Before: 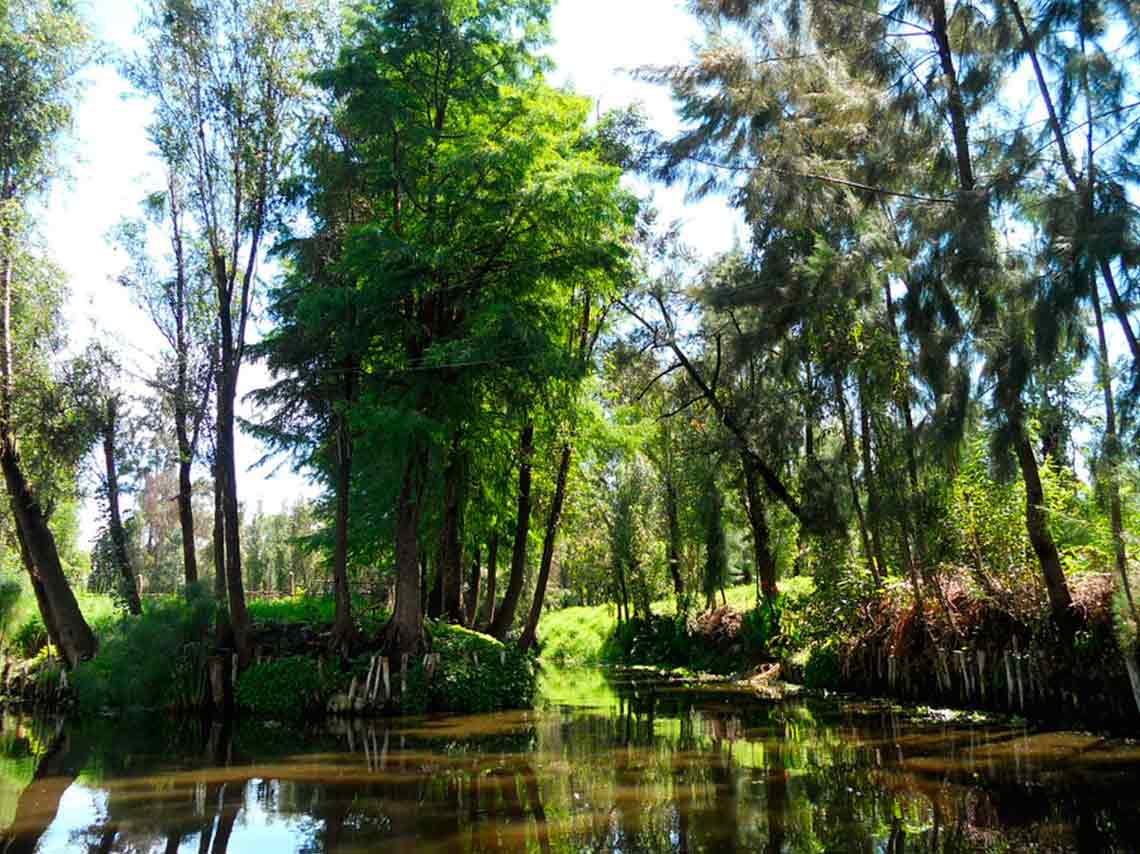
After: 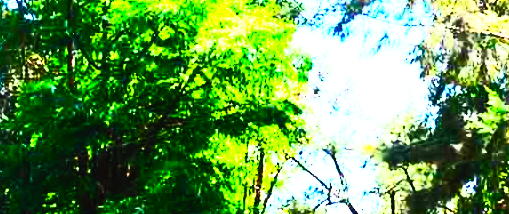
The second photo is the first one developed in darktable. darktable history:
crop: left 28.64%, top 16.832%, right 26.637%, bottom 58.055%
contrast brightness saturation: contrast 0.83, brightness 0.59, saturation 0.59
tone equalizer: on, module defaults
base curve: curves: ch0 [(0, 0) (0.007, 0.004) (0.027, 0.03) (0.046, 0.07) (0.207, 0.54) (0.442, 0.872) (0.673, 0.972) (1, 1)], preserve colors none
